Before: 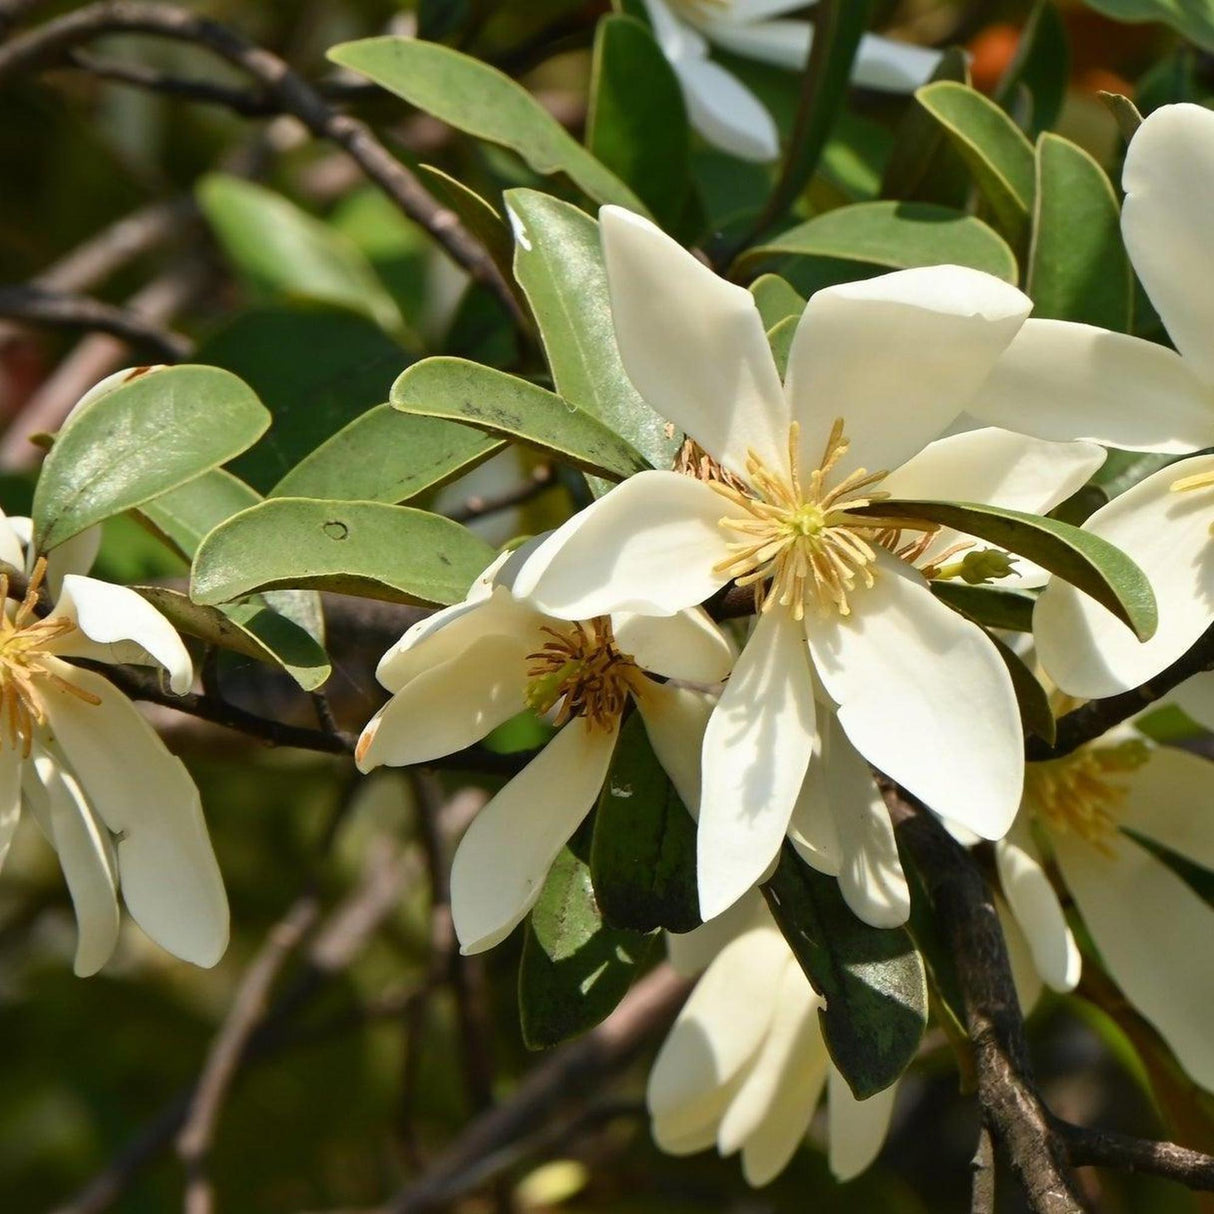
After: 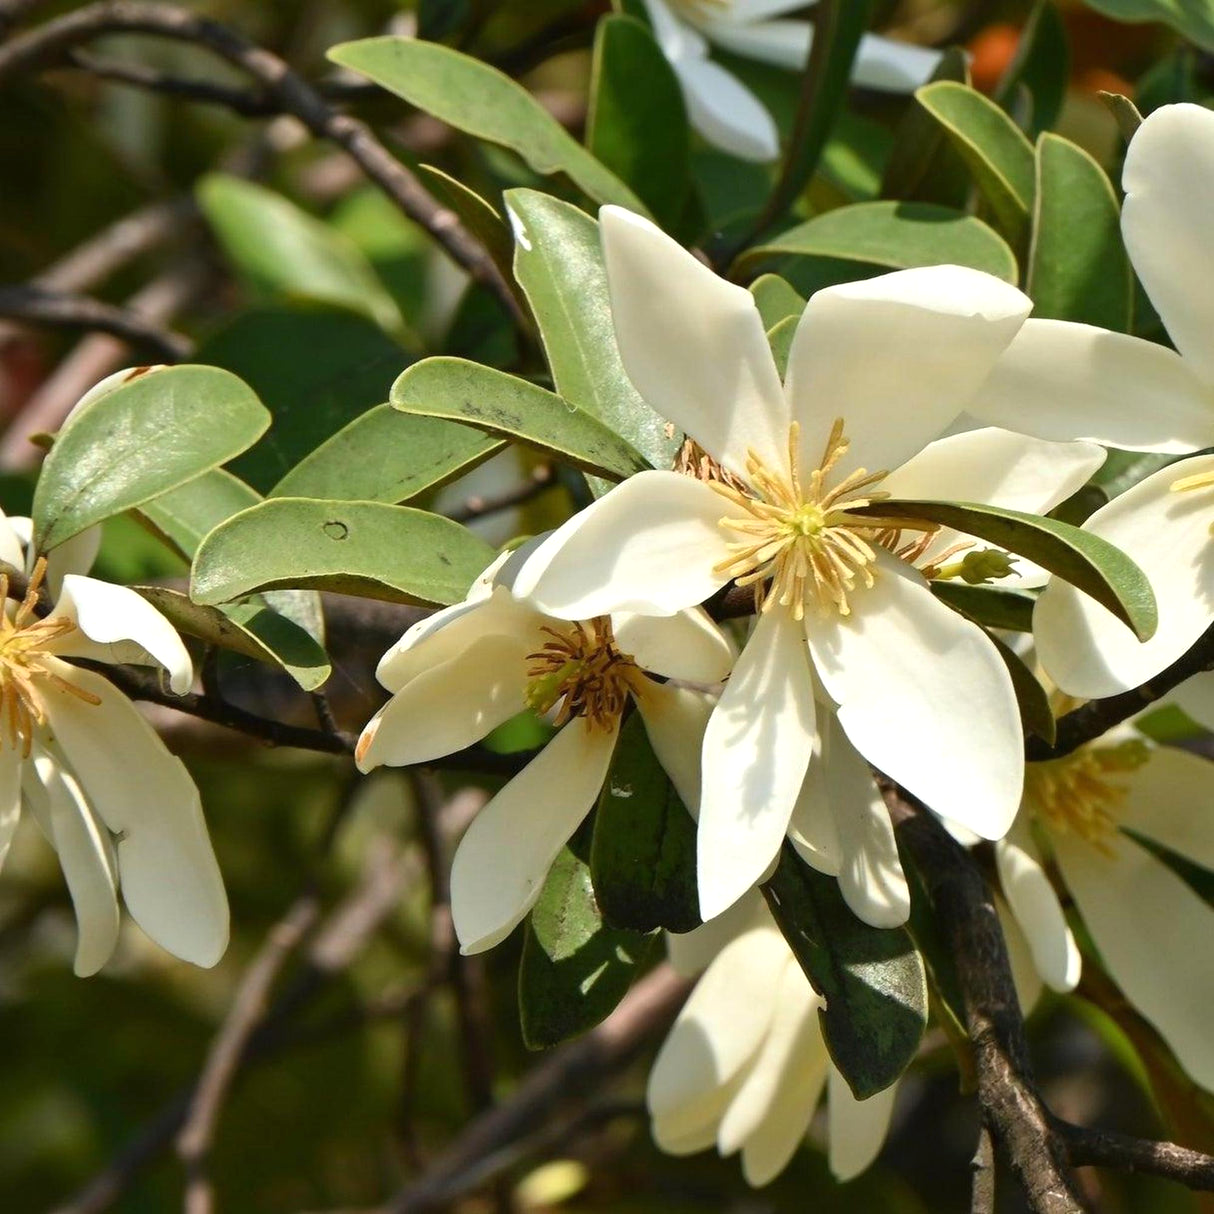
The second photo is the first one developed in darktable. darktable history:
exposure: exposure 0.169 EV, compensate highlight preservation false
